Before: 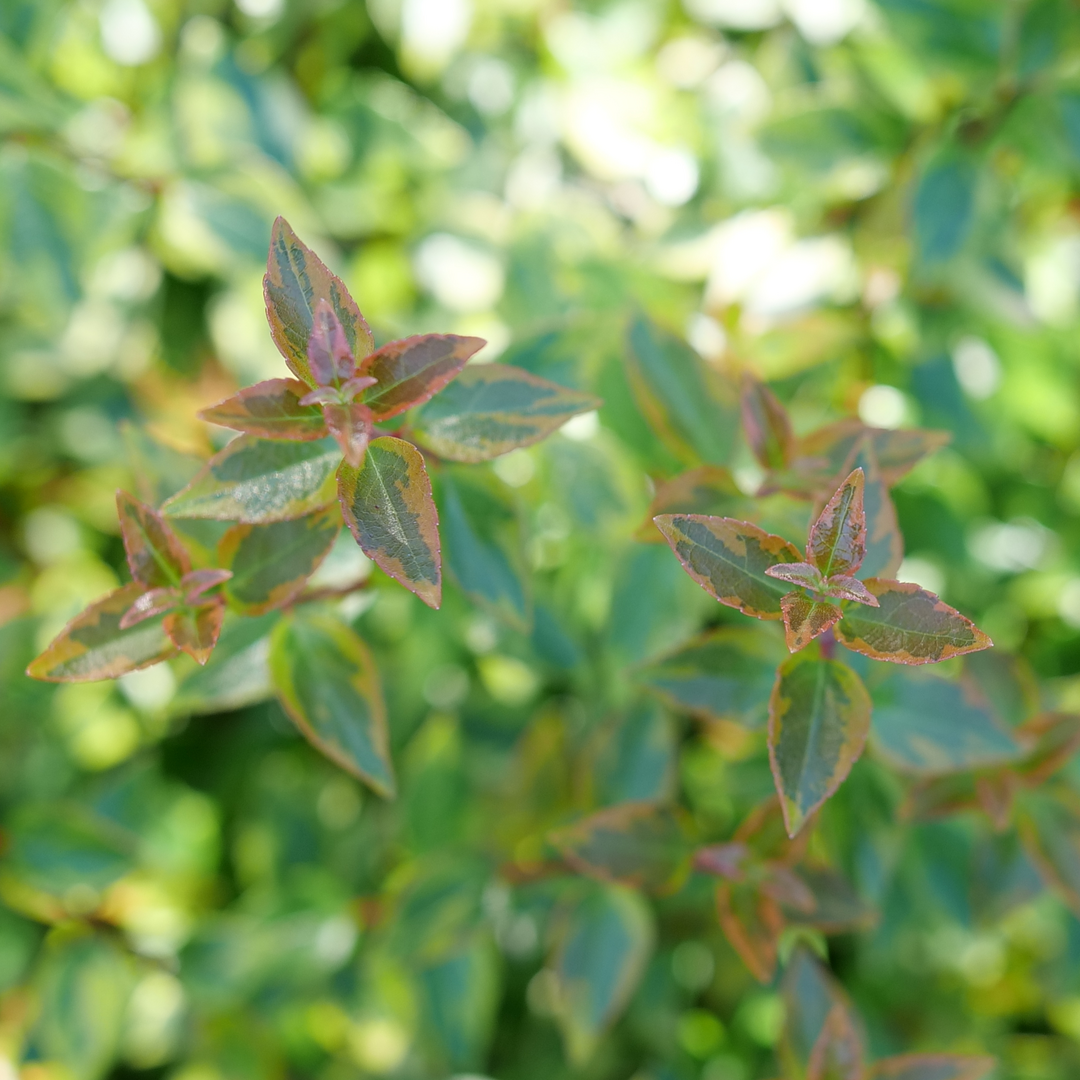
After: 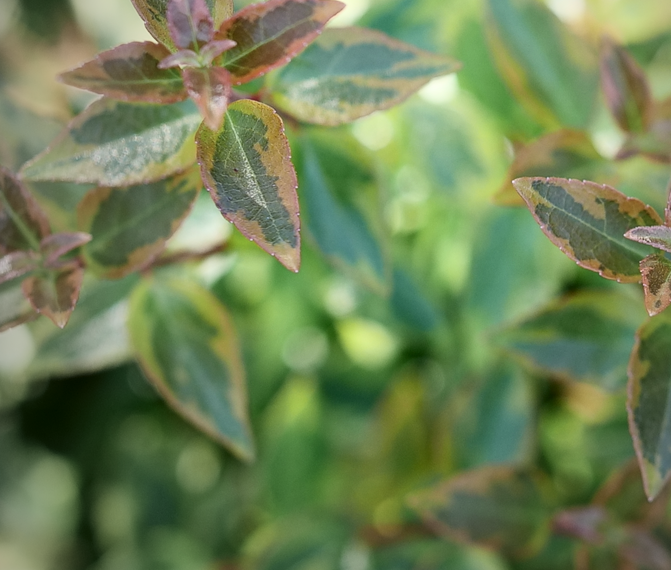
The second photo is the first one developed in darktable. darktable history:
contrast brightness saturation: contrast 0.246, saturation -0.323
vignetting: fall-off start 72.11%, fall-off radius 107.46%, center (0.217, -0.236), width/height ratio 0.731
crop: left 13.101%, top 31.249%, right 24.745%, bottom 15.927%
color correction: highlights b* 0.011, saturation 1.36
